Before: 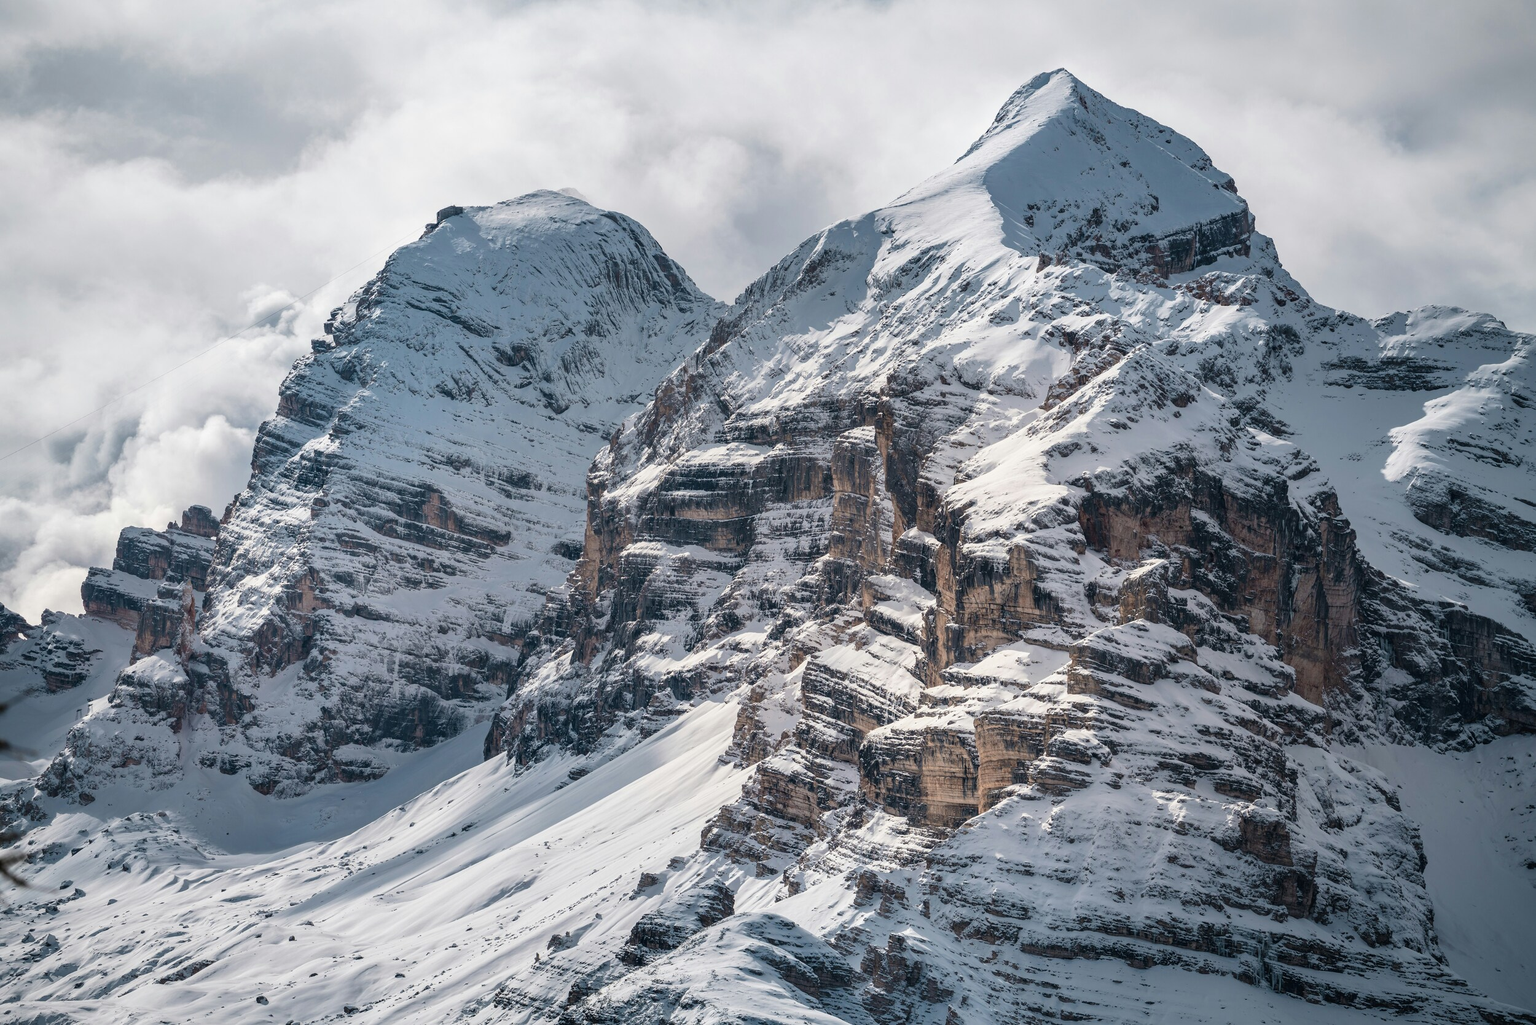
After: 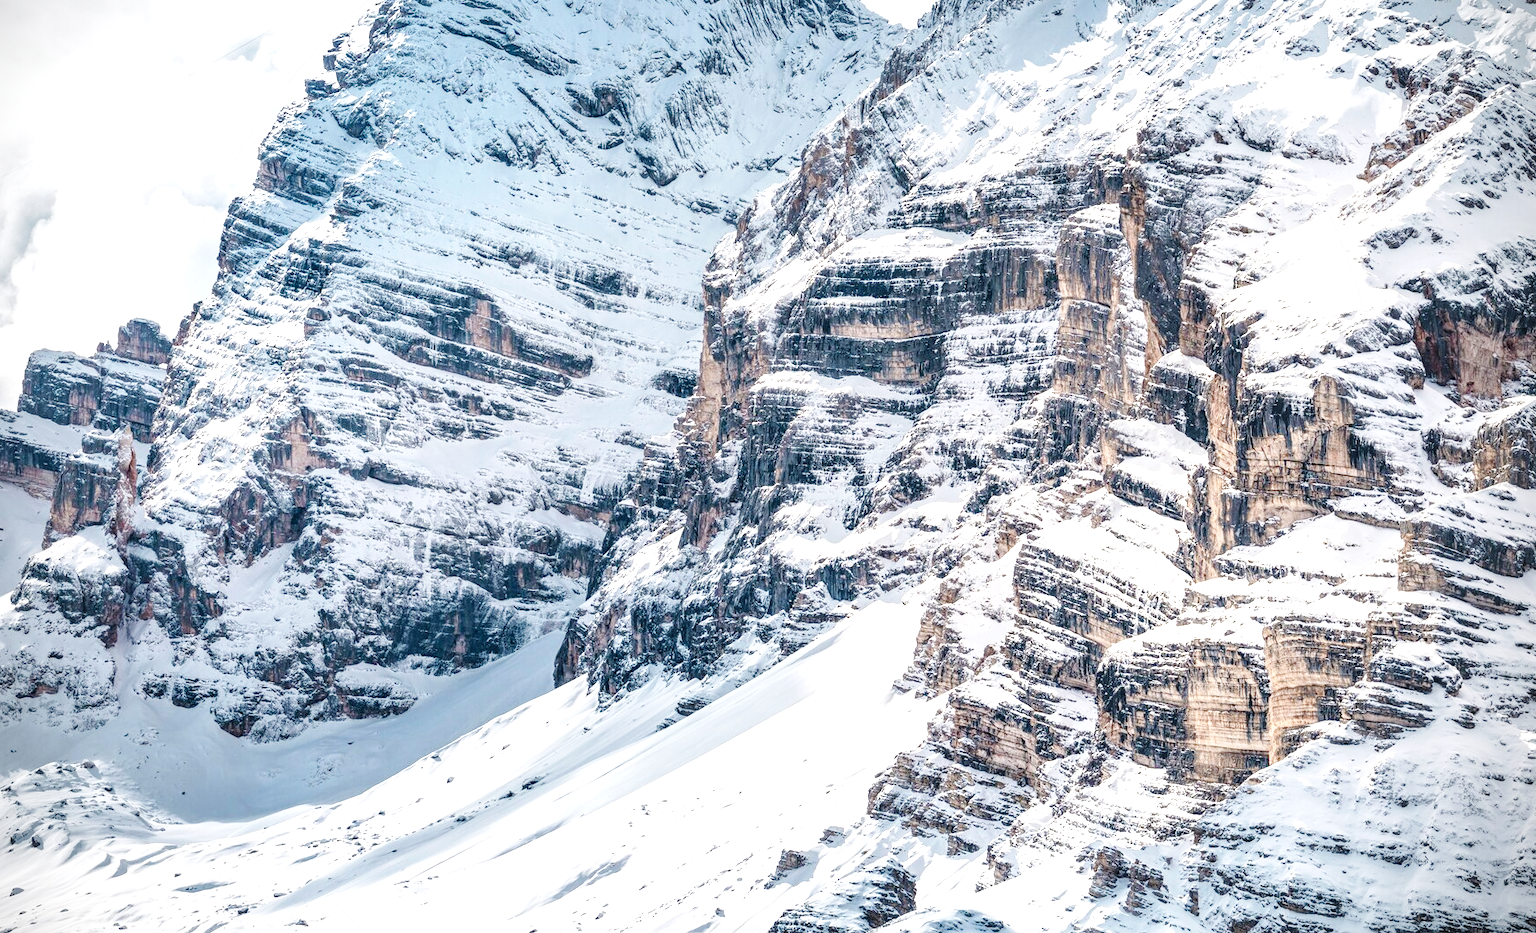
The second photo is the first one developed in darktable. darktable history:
vignetting: fall-off radius 60.59%, dithering 8-bit output, unbound false
base curve: curves: ch0 [(0, 0) (0.032, 0.025) (0.121, 0.166) (0.206, 0.329) (0.605, 0.79) (1, 1)], preserve colors none
exposure: black level correction 0, exposure 1.1 EV, compensate highlight preservation false
crop: left 6.589%, top 27.852%, right 24.215%, bottom 9.087%
local contrast: on, module defaults
